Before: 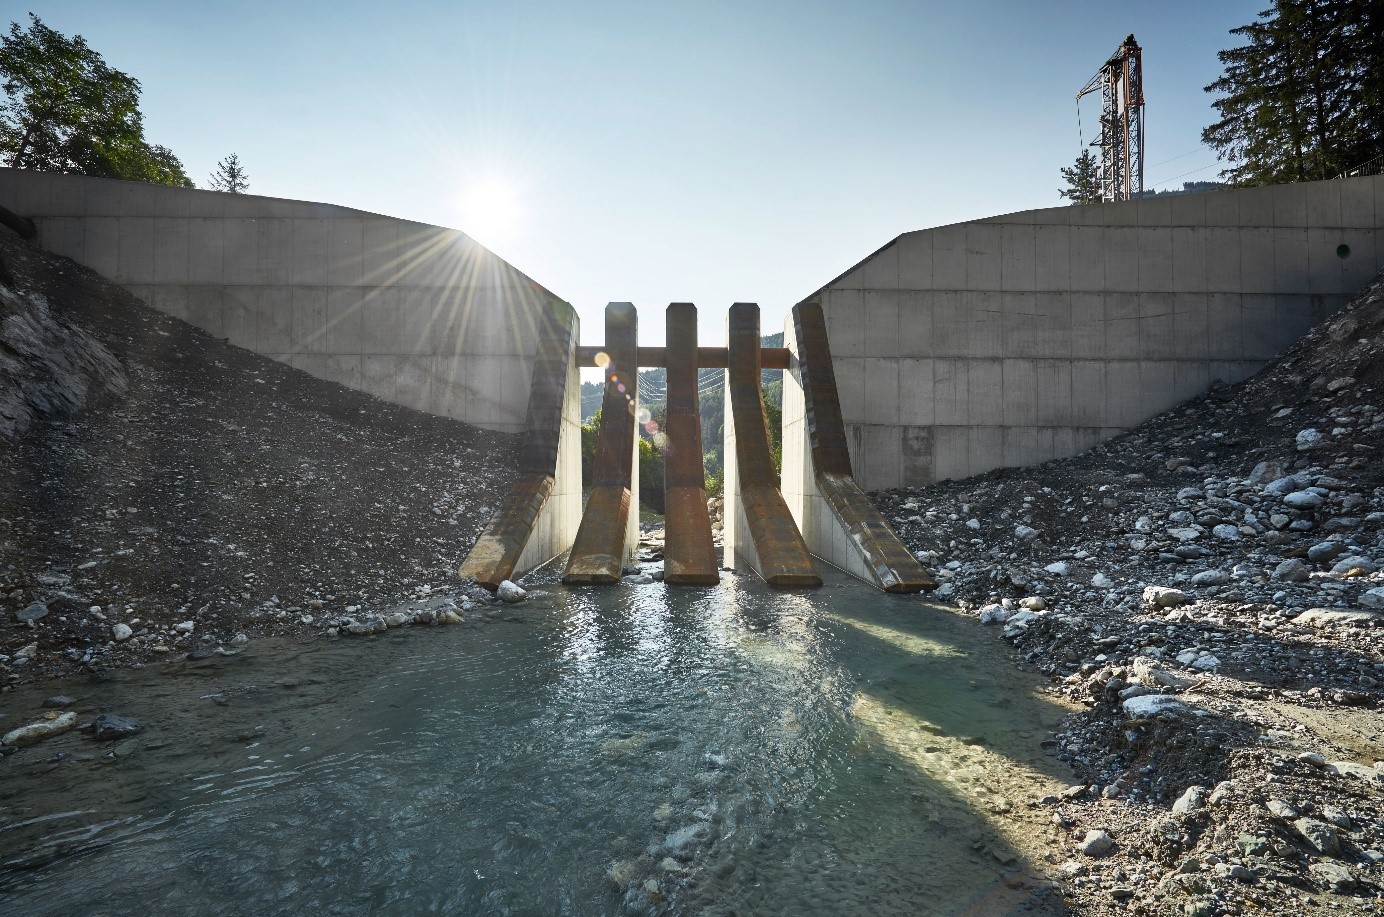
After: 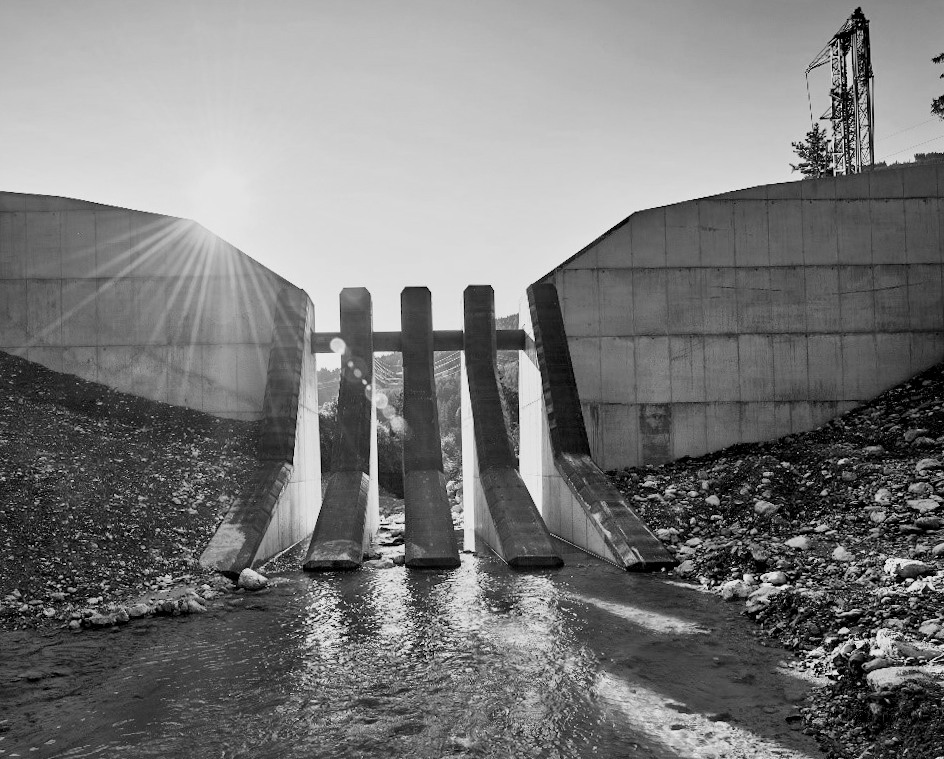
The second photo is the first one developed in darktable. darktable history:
filmic rgb: black relative exposure -7.75 EV, white relative exposure 4.4 EV, threshold 3 EV, target black luminance 0%, hardness 3.76, latitude 50.51%, contrast 1.074, highlights saturation mix 10%, shadows ↔ highlights balance -0.22%, color science v4 (2020), enable highlight reconstruction true
crop: left 18.479%, right 12.2%, bottom 13.971%
color balance rgb: perceptual saturation grading › global saturation 20%, global vibrance 20%
local contrast: mode bilateral grid, contrast 30, coarseness 25, midtone range 0.2
exposure: compensate highlight preservation false
rotate and perspective: rotation -1.42°, crop left 0.016, crop right 0.984, crop top 0.035, crop bottom 0.965
monochrome: a 1.94, b -0.638
